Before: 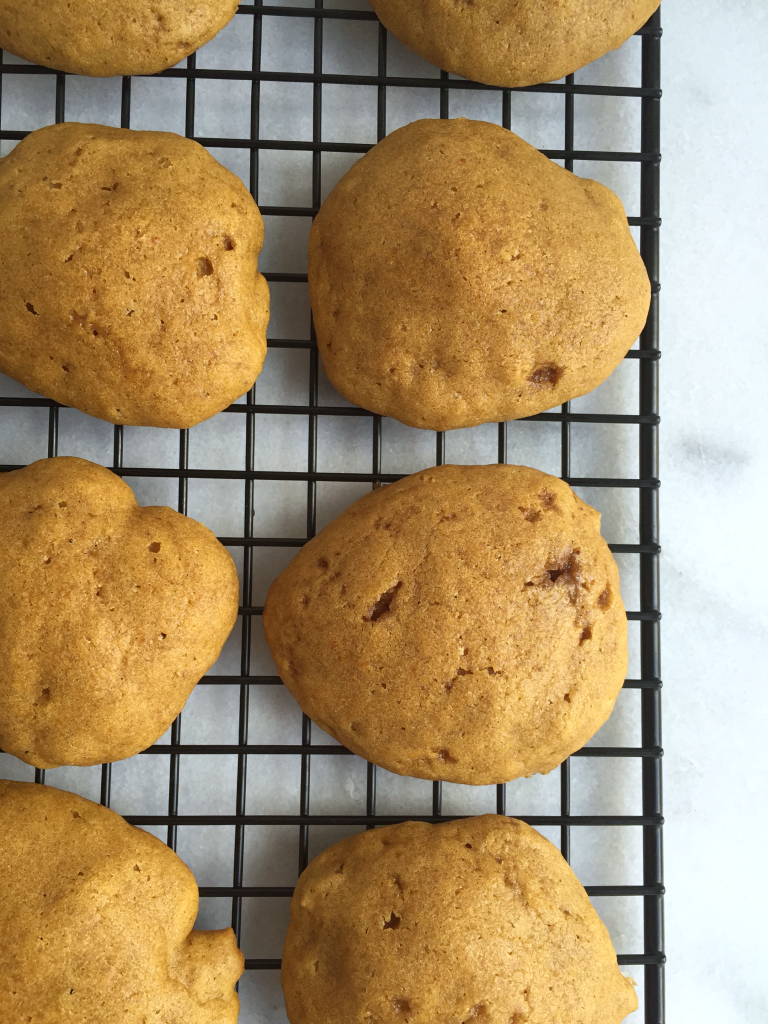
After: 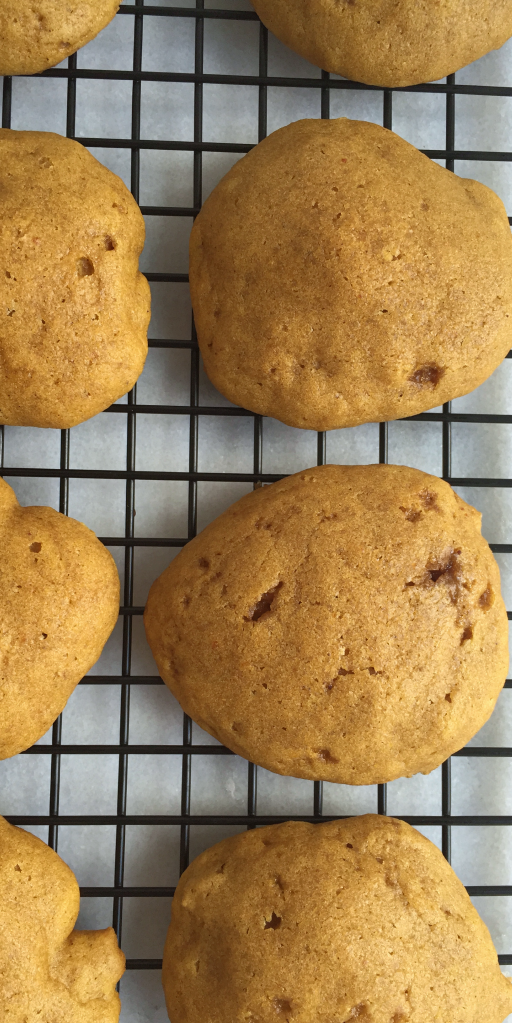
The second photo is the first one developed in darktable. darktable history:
crop and rotate: left 15.546%, right 17.787%
shadows and highlights: shadows 25, highlights -25
